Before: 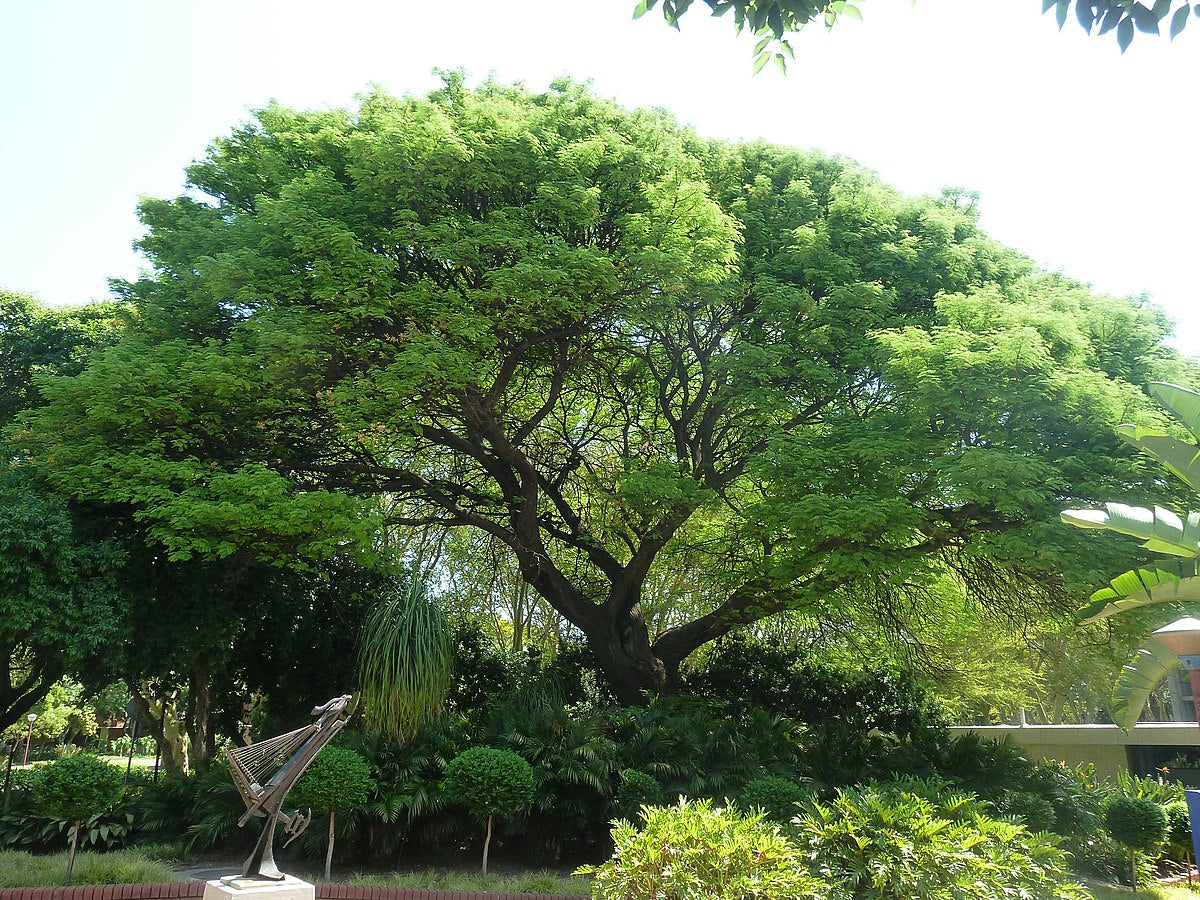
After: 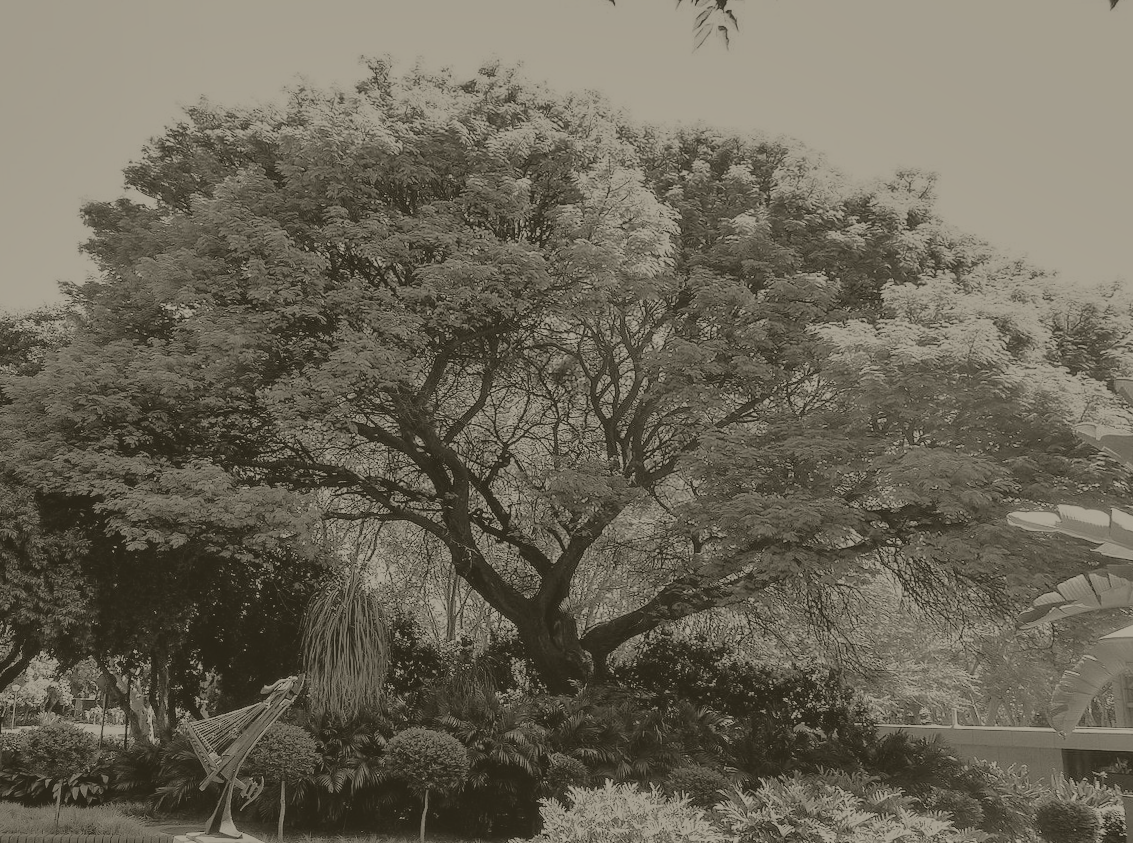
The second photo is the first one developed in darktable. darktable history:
colorize: hue 41.44°, saturation 22%, source mix 60%, lightness 10.61%
local contrast: detail 110%
rotate and perspective: rotation 0.062°, lens shift (vertical) 0.115, lens shift (horizontal) -0.133, crop left 0.047, crop right 0.94, crop top 0.061, crop bottom 0.94
tone curve: curves: ch0 [(0.001, 0.029) (0.084, 0.074) (0.162, 0.165) (0.304, 0.382) (0.466, 0.576) (0.654, 0.741) (0.848, 0.906) (0.984, 0.963)]; ch1 [(0, 0) (0.34, 0.235) (0.46, 0.46) (0.515, 0.502) (0.553, 0.567) (0.764, 0.815) (1, 1)]; ch2 [(0, 0) (0.44, 0.458) (0.479, 0.492) (0.524, 0.507) (0.547, 0.579) (0.673, 0.712) (1, 1)], color space Lab, independent channels, preserve colors none
shadows and highlights: radius 100.41, shadows 50.55, highlights -64.36, highlights color adjustment 49.82%, soften with gaussian
